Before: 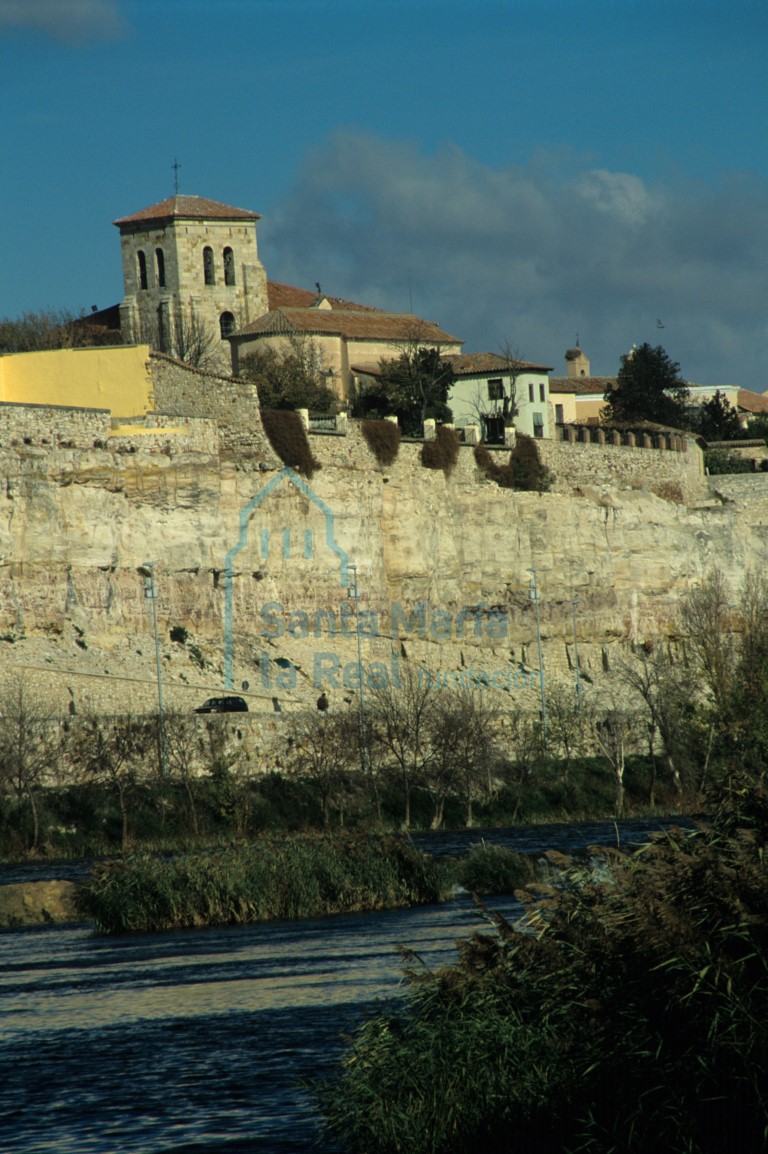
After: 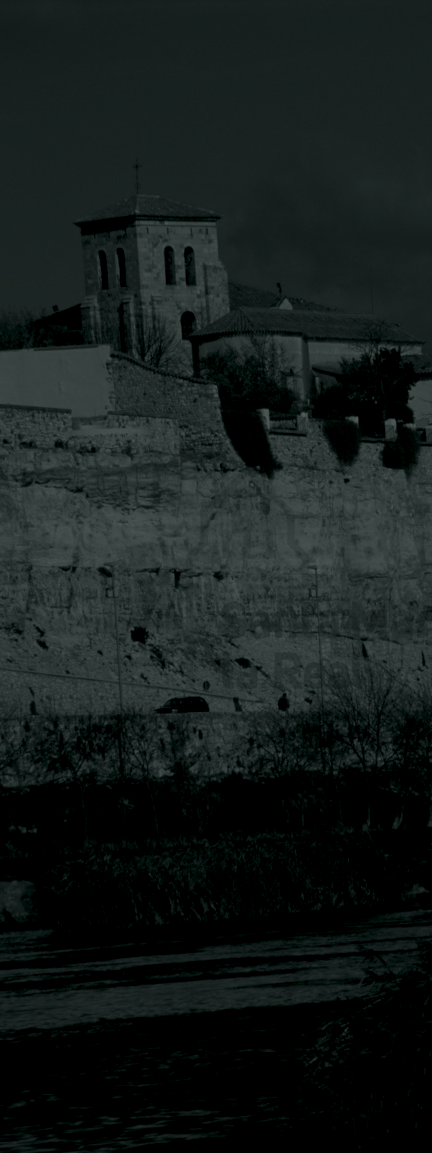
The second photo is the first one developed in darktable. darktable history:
colorize: hue 90°, saturation 19%, lightness 1.59%, version 1
crop: left 5.114%, right 38.589%
